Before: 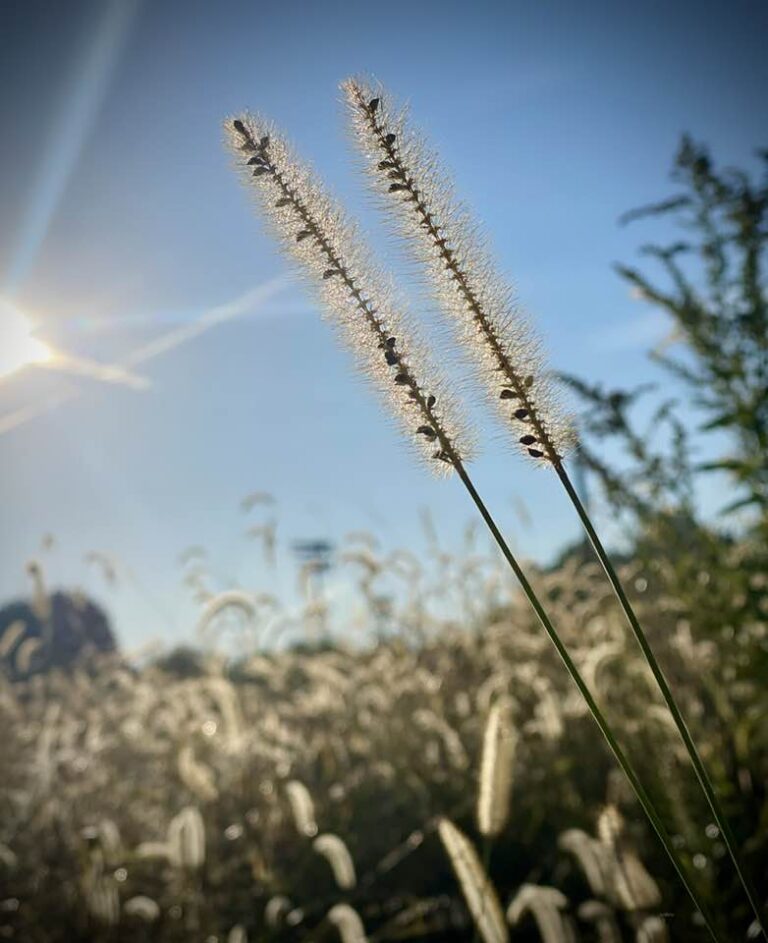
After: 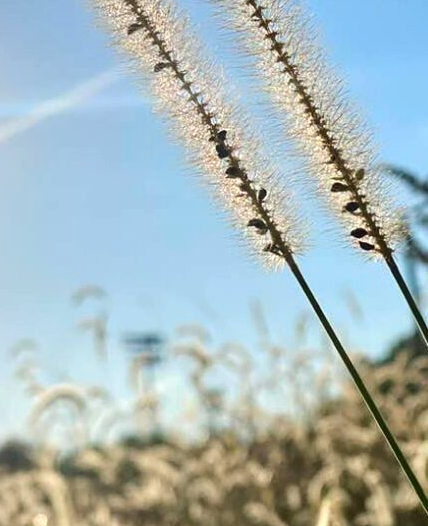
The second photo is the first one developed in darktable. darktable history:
tone equalizer: -8 EV -0.417 EV, -7 EV -0.389 EV, -6 EV -0.333 EV, -5 EV -0.222 EV, -3 EV 0.222 EV, -2 EV 0.333 EV, -1 EV 0.389 EV, +0 EV 0.417 EV, edges refinement/feathering 500, mask exposure compensation -1.57 EV, preserve details no
crop and rotate: left 22.13%, top 22.054%, right 22.026%, bottom 22.102%
